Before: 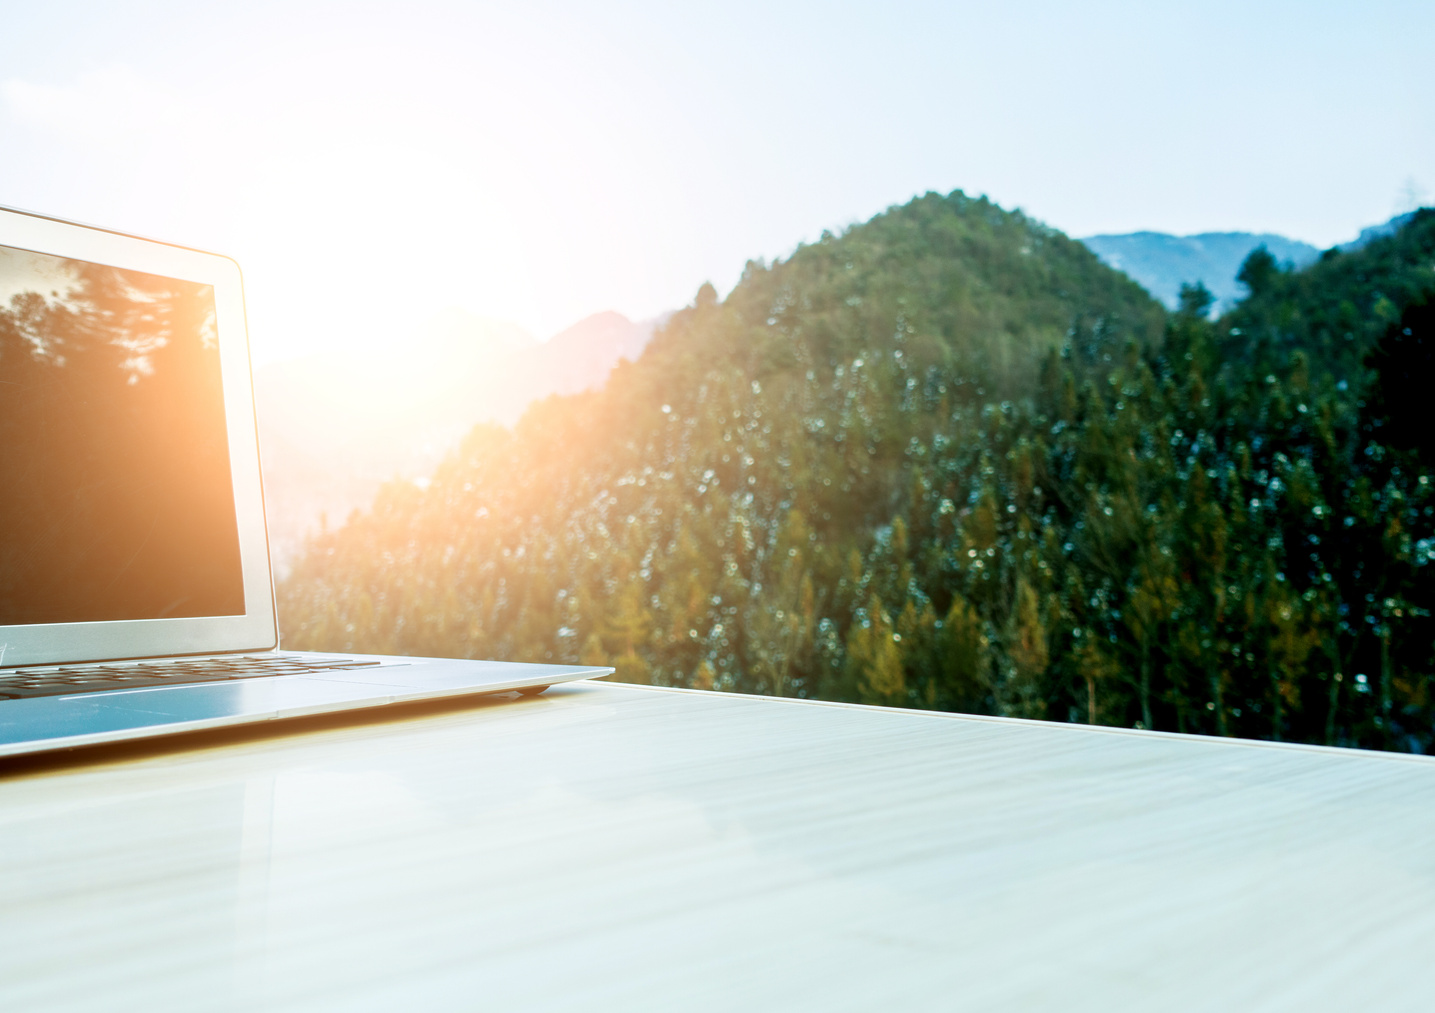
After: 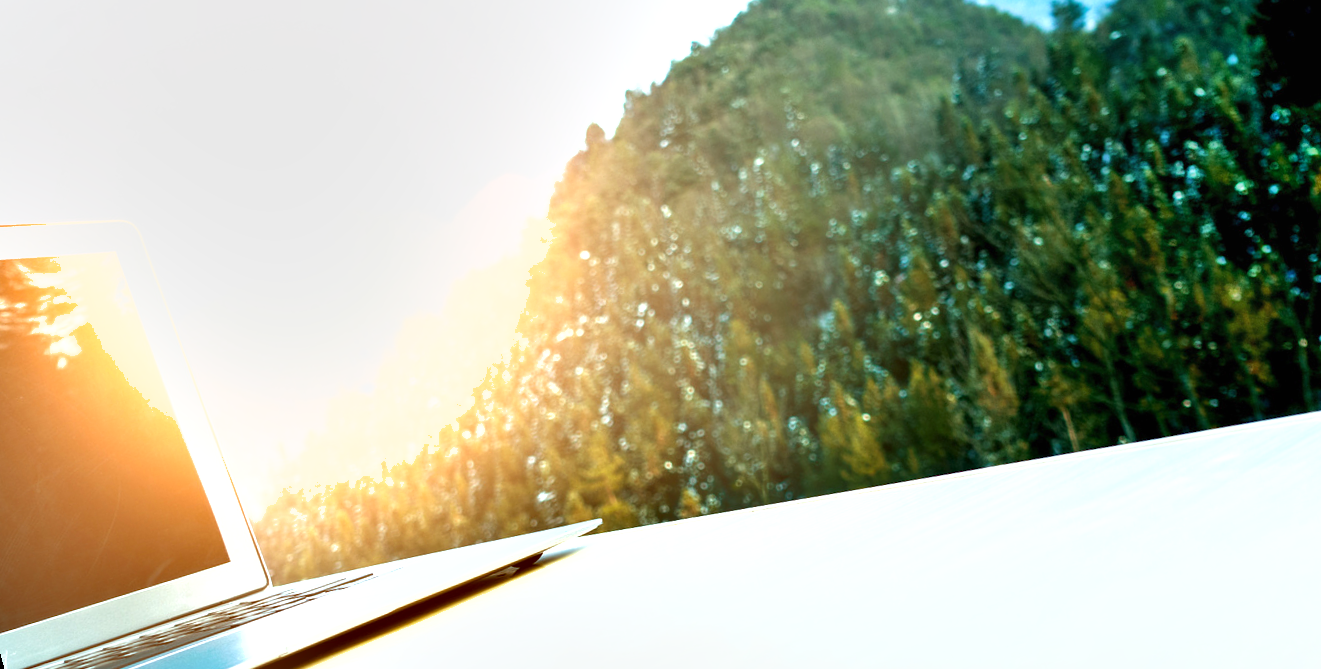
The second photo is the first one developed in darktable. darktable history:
exposure: black level correction 0, exposure 0.7 EV, compensate exposure bias true, compensate highlight preservation false
shadows and highlights: soften with gaussian
rotate and perspective: rotation -14.8°, crop left 0.1, crop right 0.903, crop top 0.25, crop bottom 0.748
